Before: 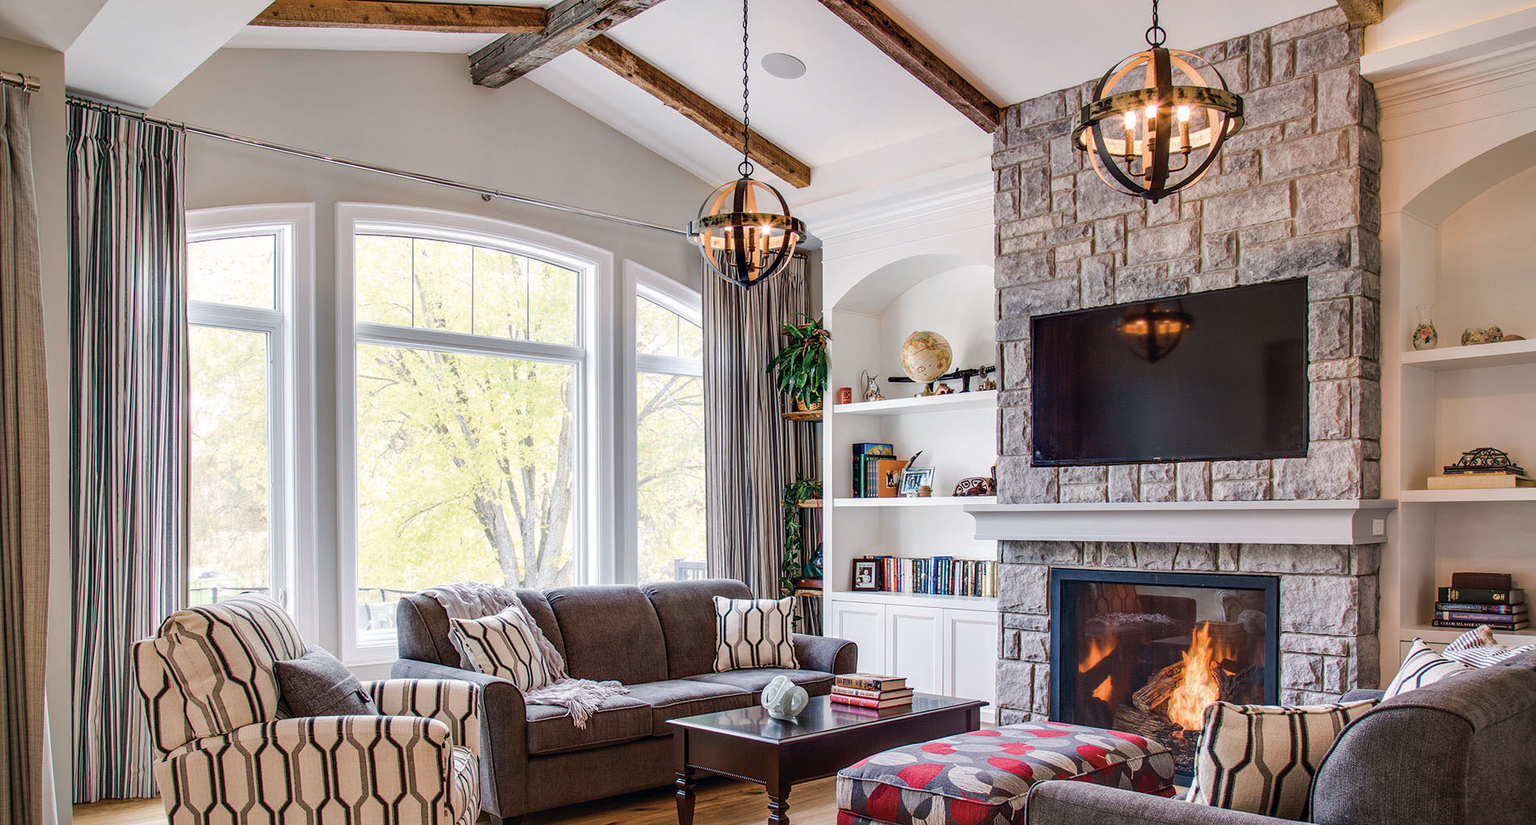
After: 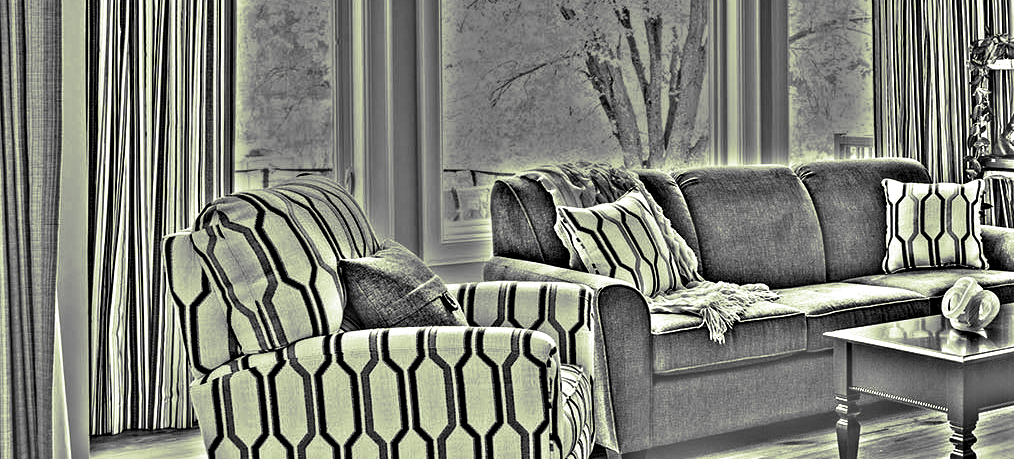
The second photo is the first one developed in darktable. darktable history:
split-toning: shadows › hue 290.82°, shadows › saturation 0.34, highlights › saturation 0.38, balance 0, compress 50%
highpass: on, module defaults
crop and rotate: top 54.778%, right 46.61%, bottom 0.159%
